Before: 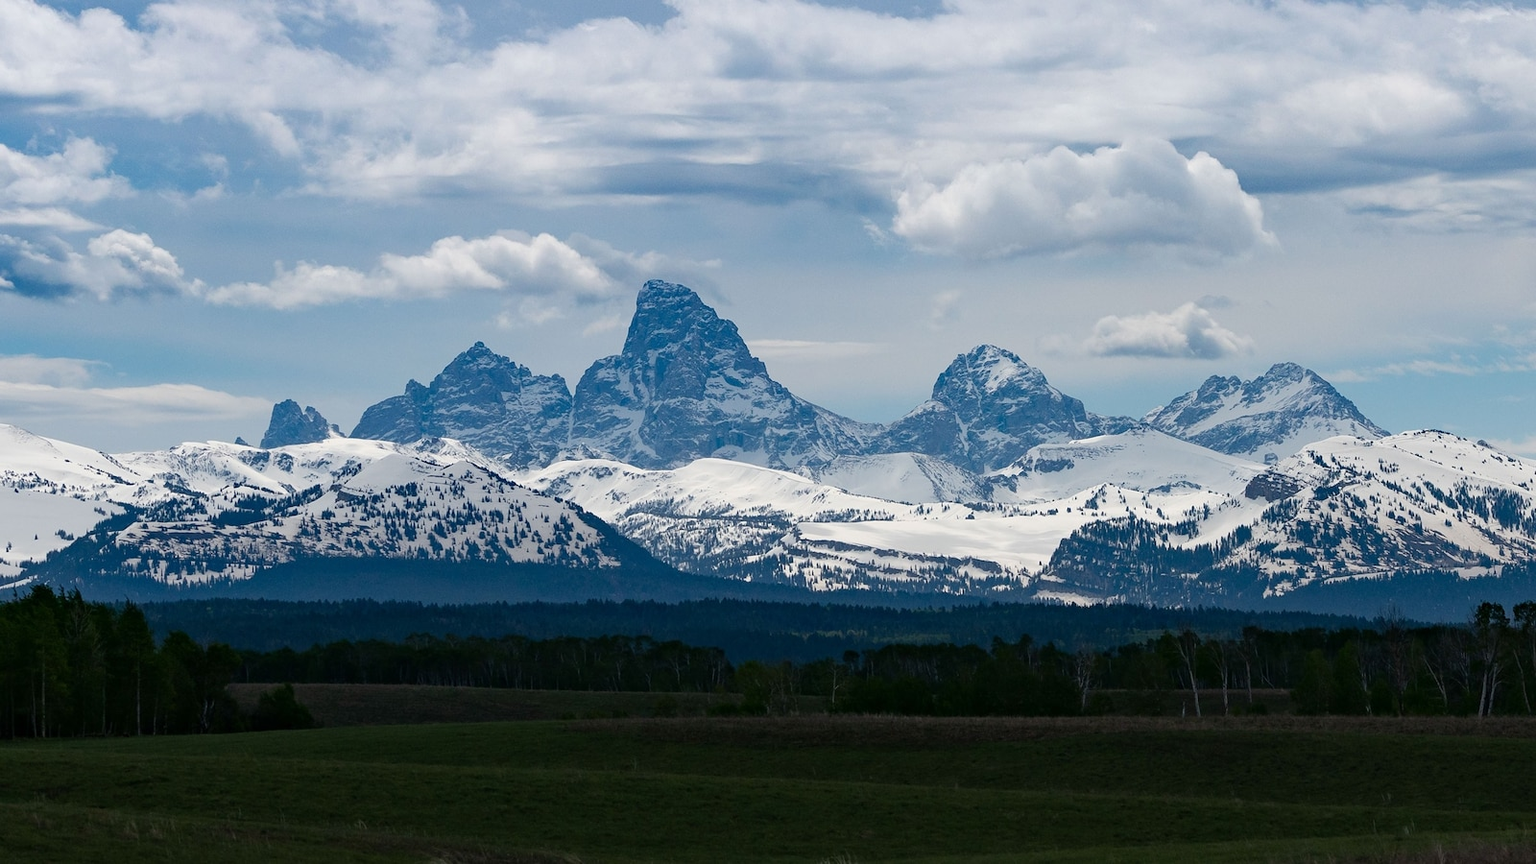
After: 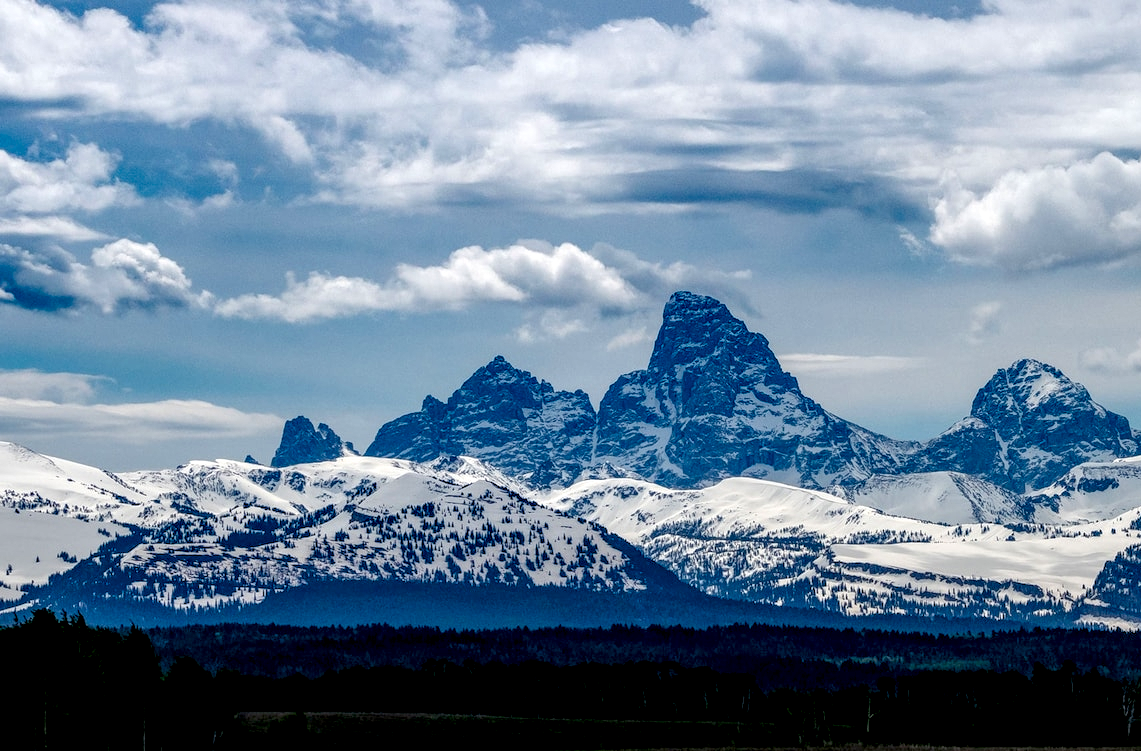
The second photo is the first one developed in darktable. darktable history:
color balance rgb: shadows lift › chroma 3.347%, shadows lift › hue 281.22°, global offset › luminance -0.838%, linear chroma grading › shadows -10.678%, linear chroma grading › global chroma 19.627%, perceptual saturation grading › global saturation 20%, perceptual saturation grading › highlights -25.196%, perceptual saturation grading › shadows 25.342%, global vibrance 0.503%
crop: right 28.649%, bottom 16.528%
local contrast: highlights 9%, shadows 37%, detail 184%, midtone range 0.473
